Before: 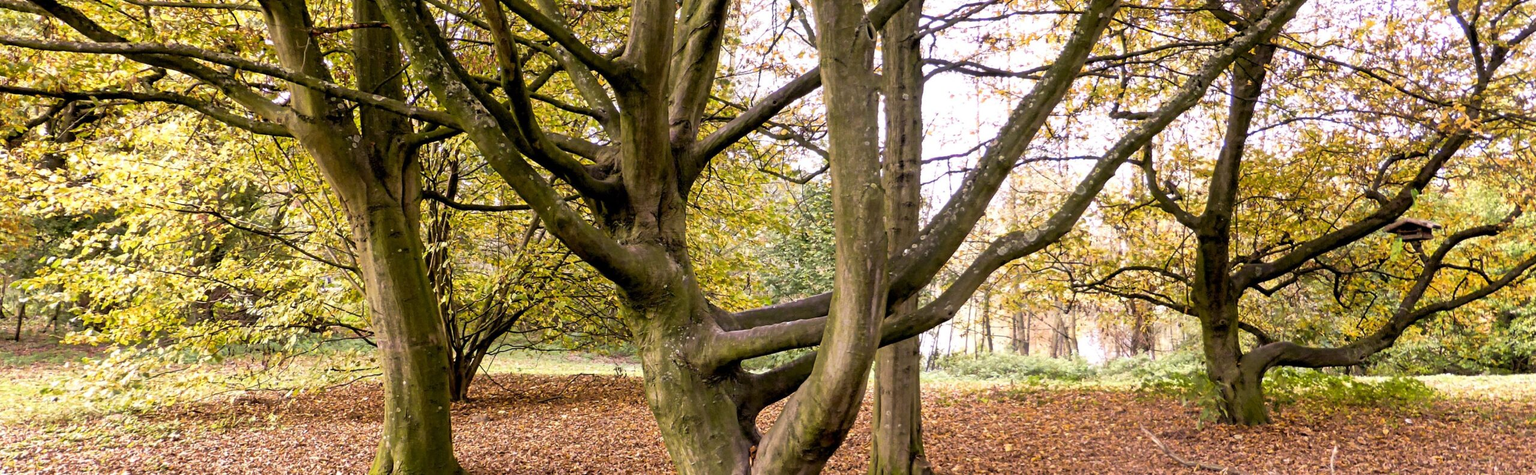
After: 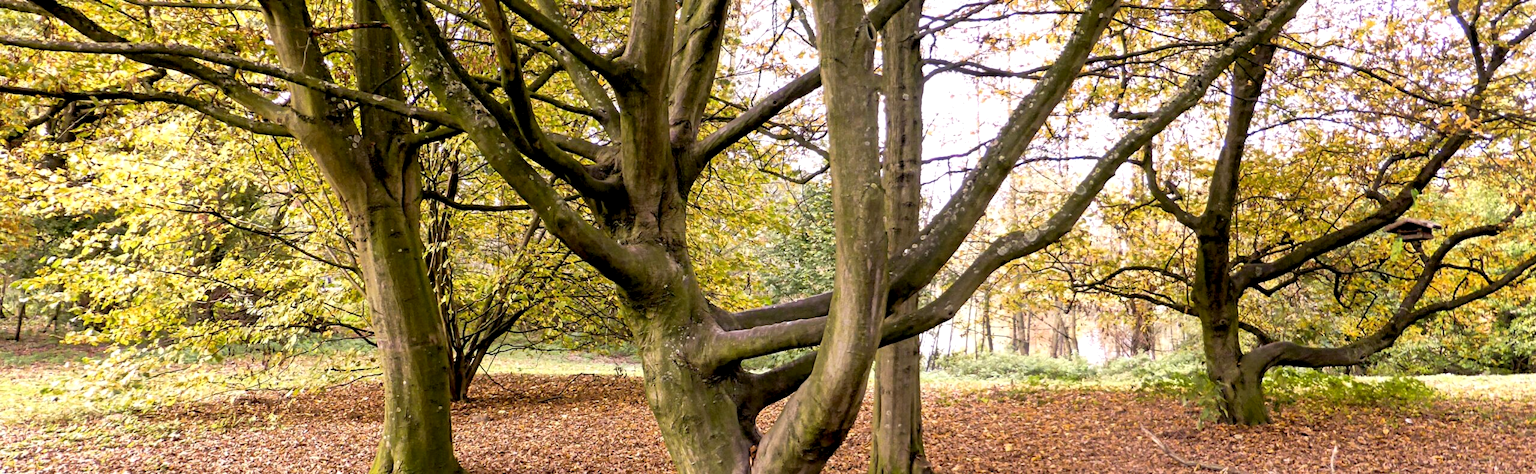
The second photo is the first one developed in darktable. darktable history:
exposure: black level correction 0.003, exposure 0.149 EV, compensate highlight preservation false
